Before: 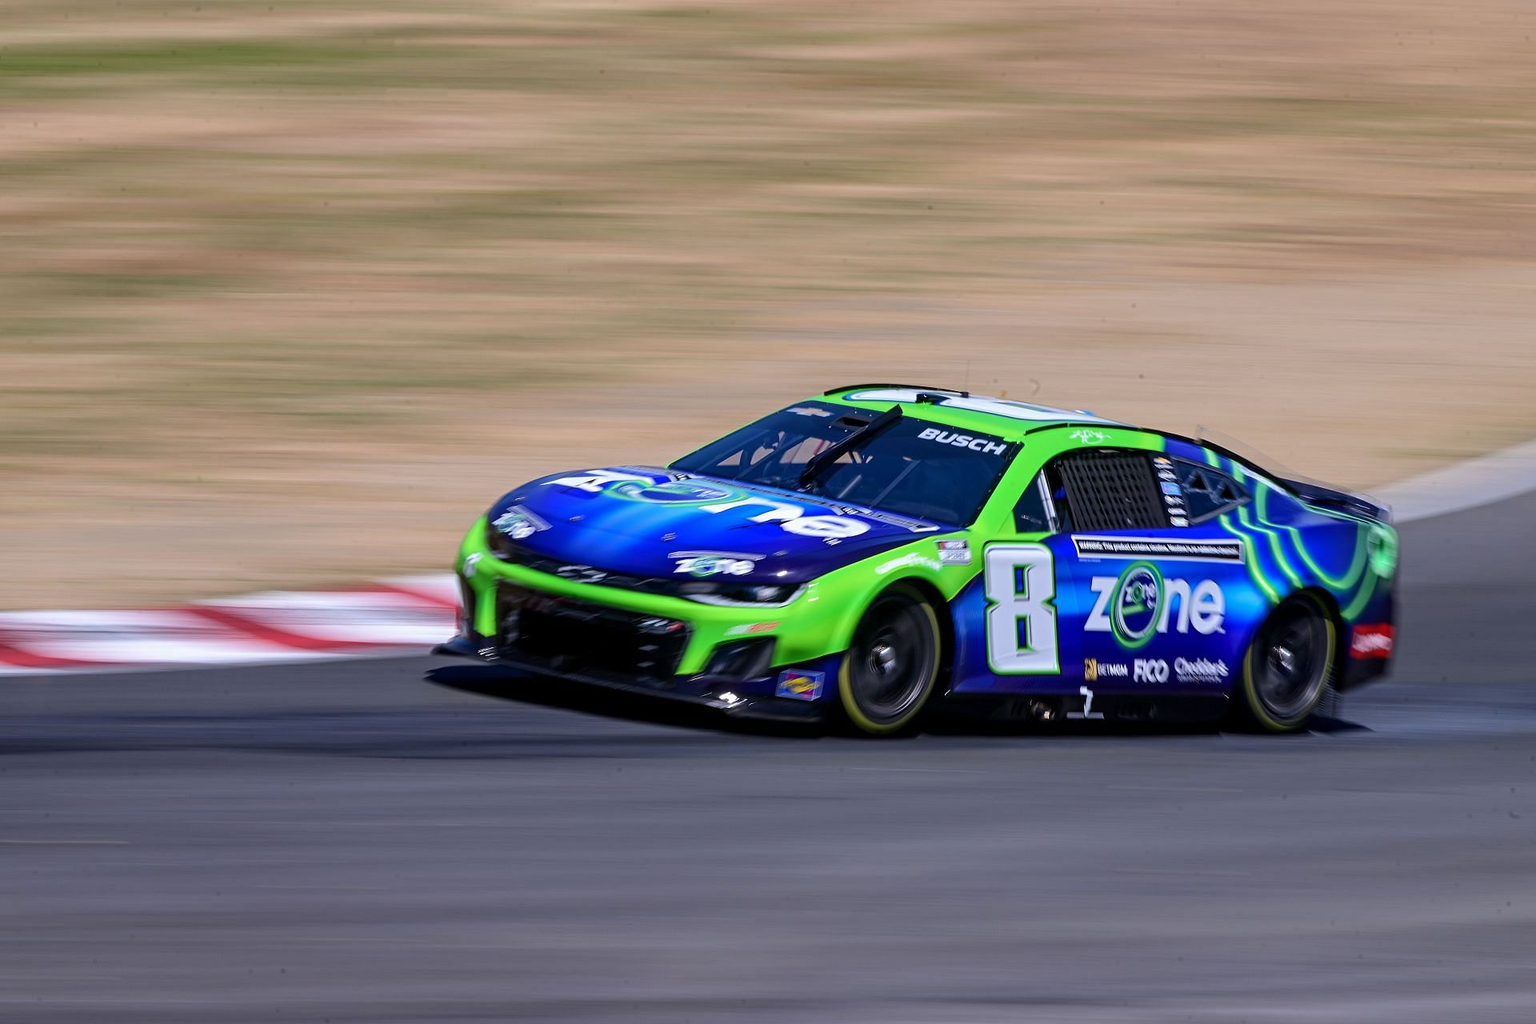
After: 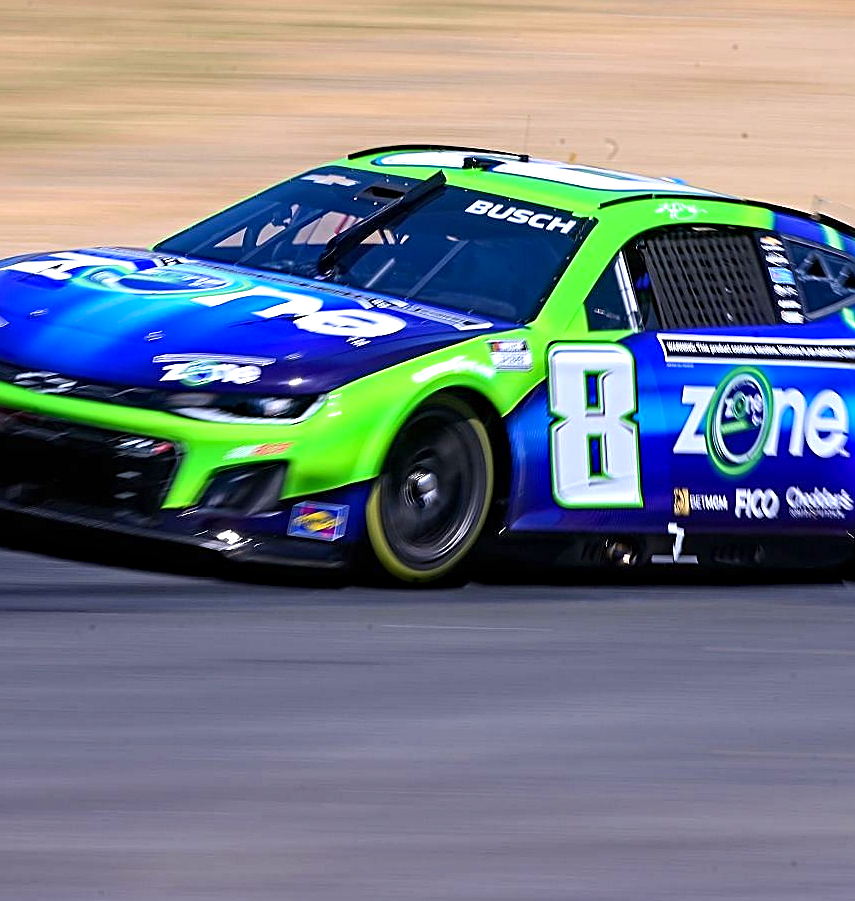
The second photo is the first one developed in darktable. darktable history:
crop: left 35.532%, top 26.172%, right 19.932%, bottom 3.435%
exposure: black level correction 0, exposure 0.695 EV, compensate highlight preservation false
haze removal: compatibility mode true, adaptive false
sharpen: on, module defaults
